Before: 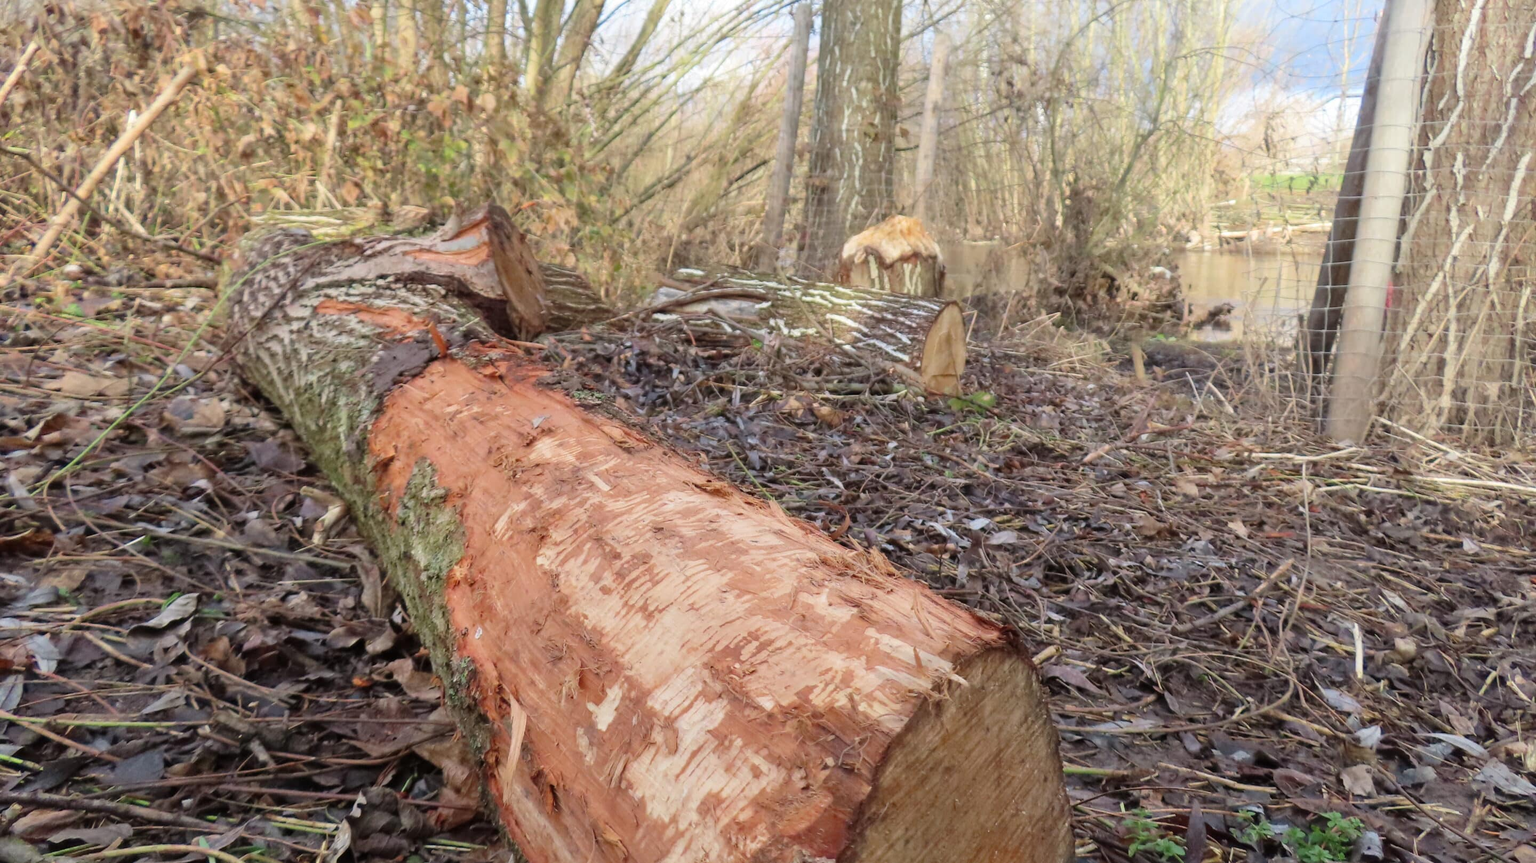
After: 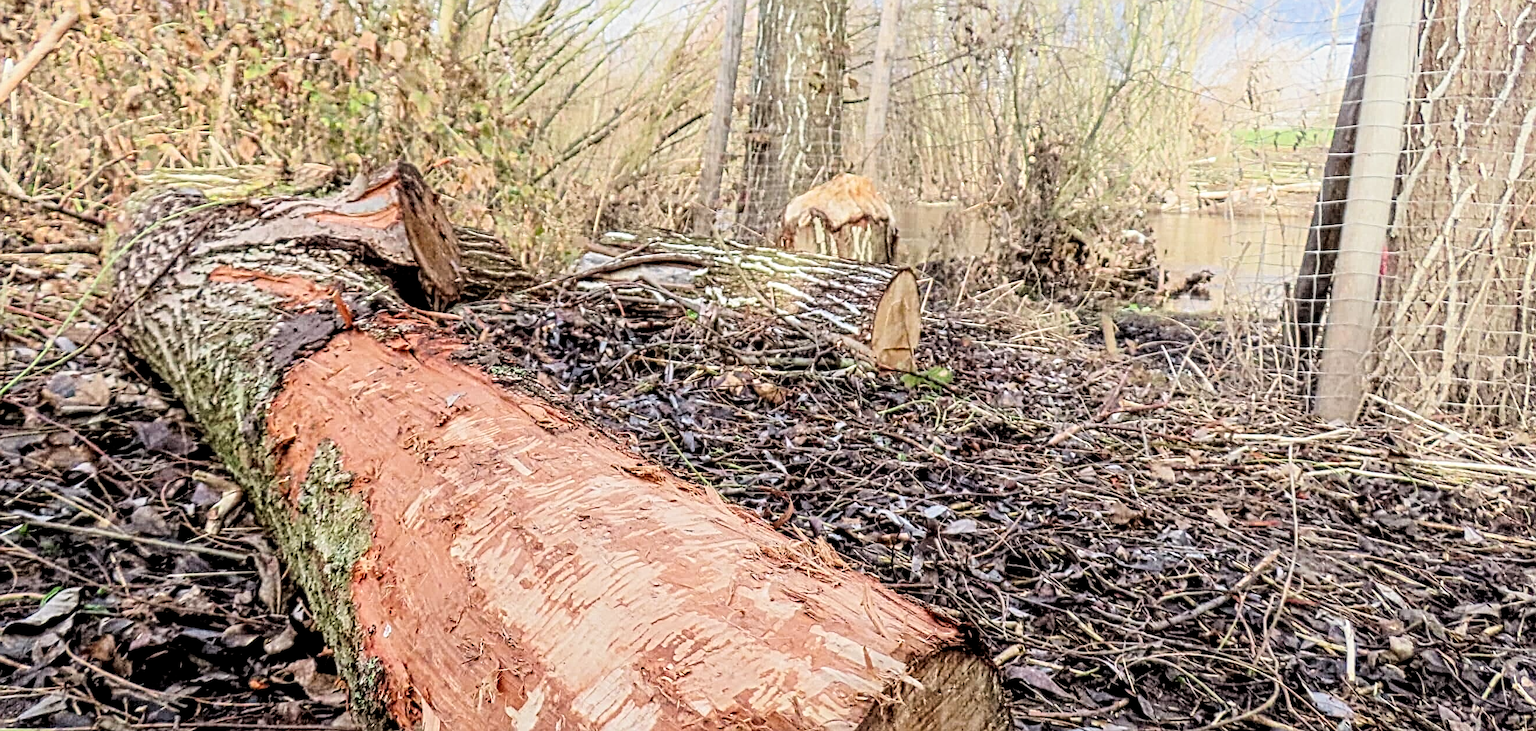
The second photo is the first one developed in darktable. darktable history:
contrast brightness saturation: contrast 0.15, brightness -0.01, saturation 0.1
local contrast: mode bilateral grid, contrast 20, coarseness 3, detail 300%, midtone range 0.2
crop: left 8.155%, top 6.611%, bottom 15.385%
filmic rgb: black relative exposure -7.65 EV, white relative exposure 4.56 EV, hardness 3.61
rgb levels: levels [[0.034, 0.472, 0.904], [0, 0.5, 1], [0, 0.5, 1]]
exposure: black level correction 0, exposure 0.6 EV, compensate exposure bias true, compensate highlight preservation false
